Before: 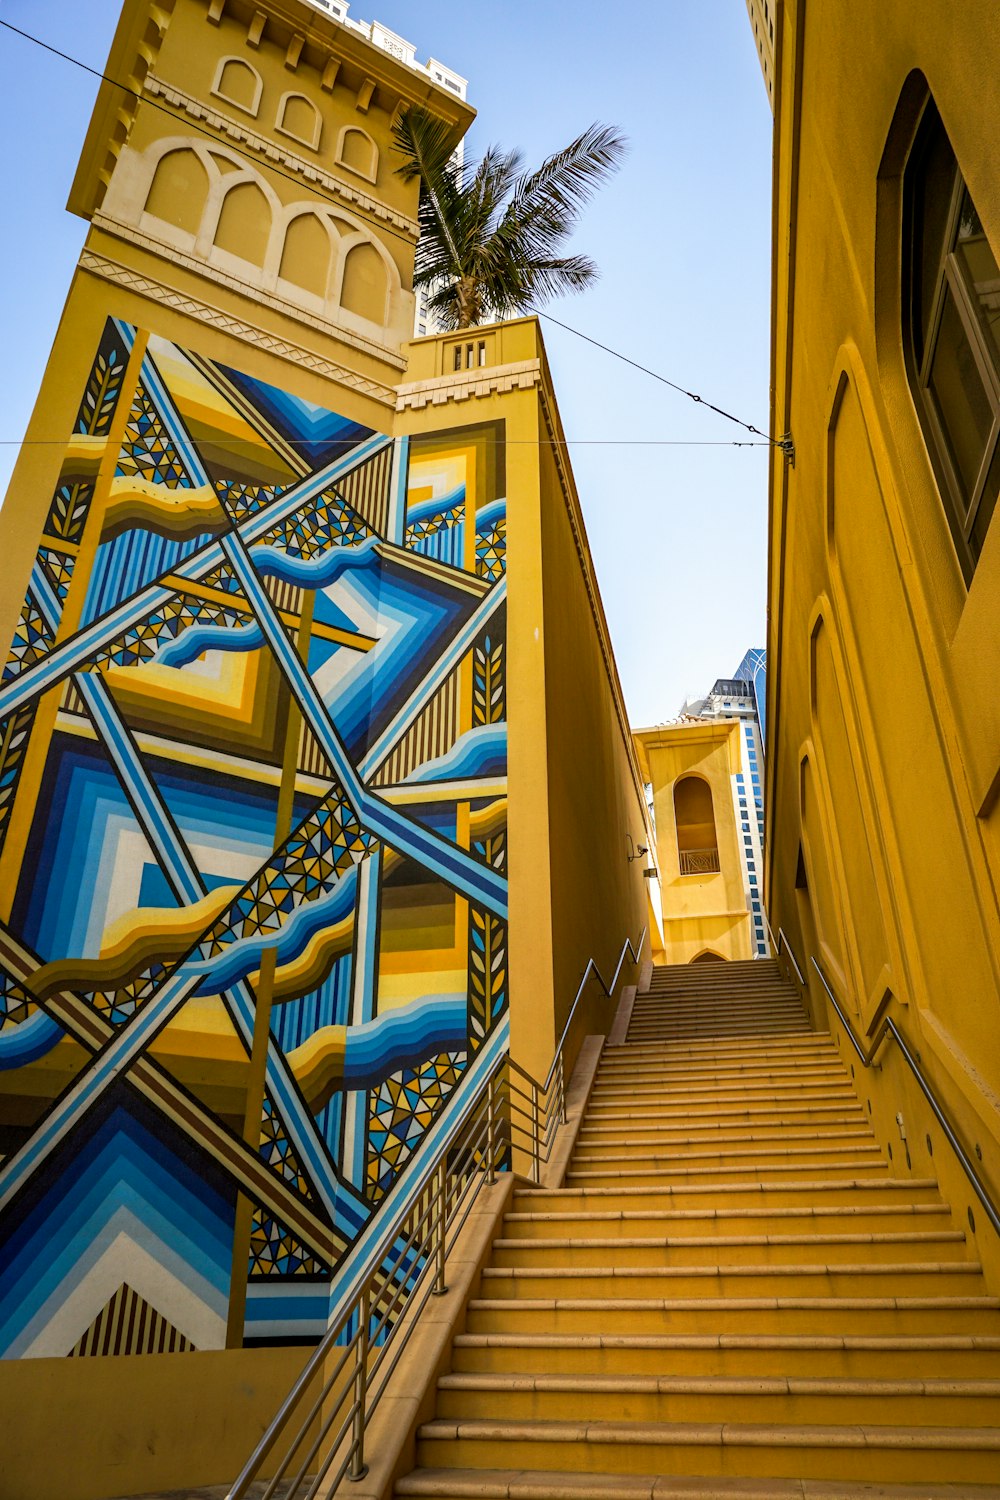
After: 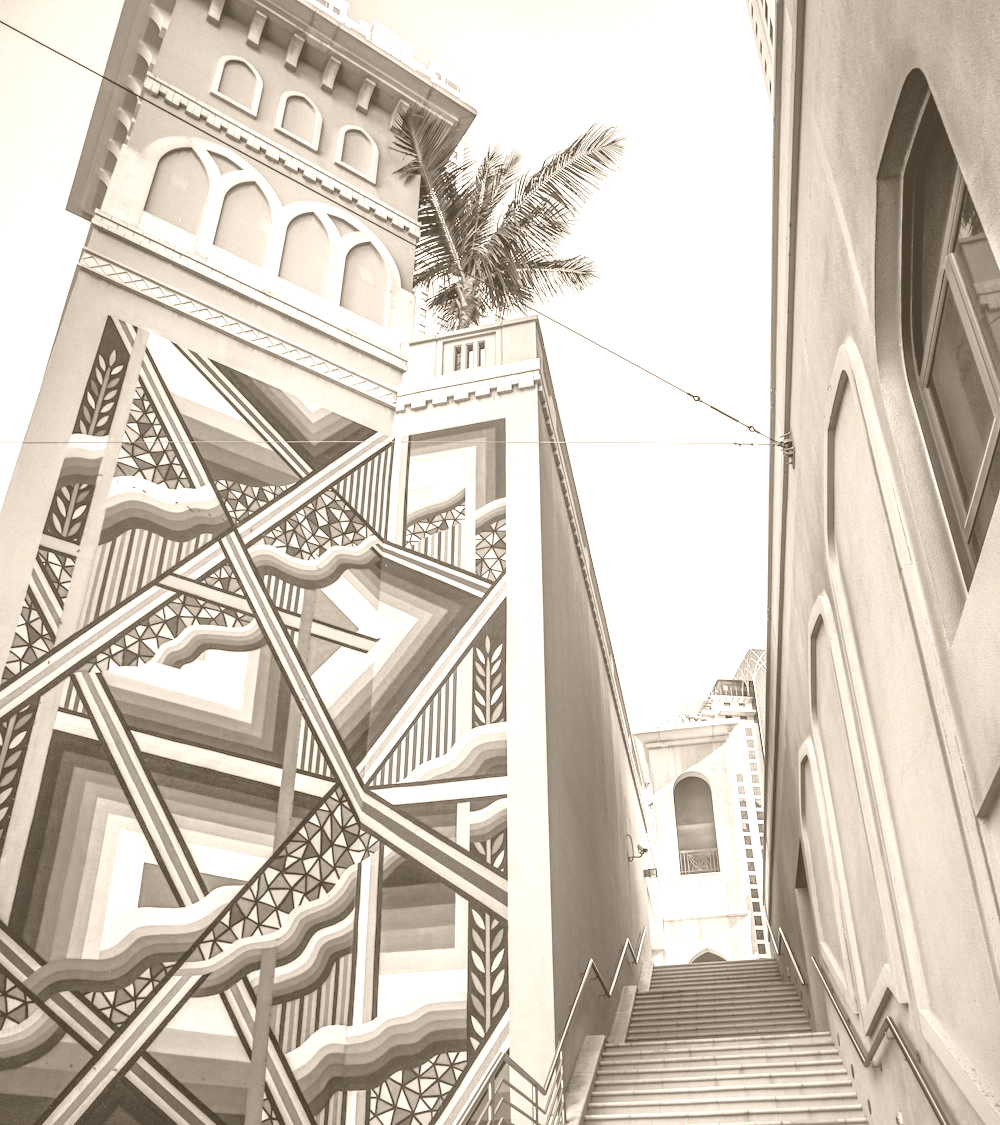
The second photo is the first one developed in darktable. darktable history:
color correction: highlights a* -9.73, highlights b* -21.22
shadows and highlights: on, module defaults
colorize: hue 34.49°, saturation 35.33%, source mix 100%, version 1
crop: bottom 24.988%
tone equalizer: -8 EV -0.417 EV, -7 EV -0.389 EV, -6 EV -0.333 EV, -5 EV -0.222 EV, -3 EV 0.222 EV, -2 EV 0.333 EV, -1 EV 0.389 EV, +0 EV 0.417 EV, edges refinement/feathering 500, mask exposure compensation -1.57 EV, preserve details no
local contrast: on, module defaults
